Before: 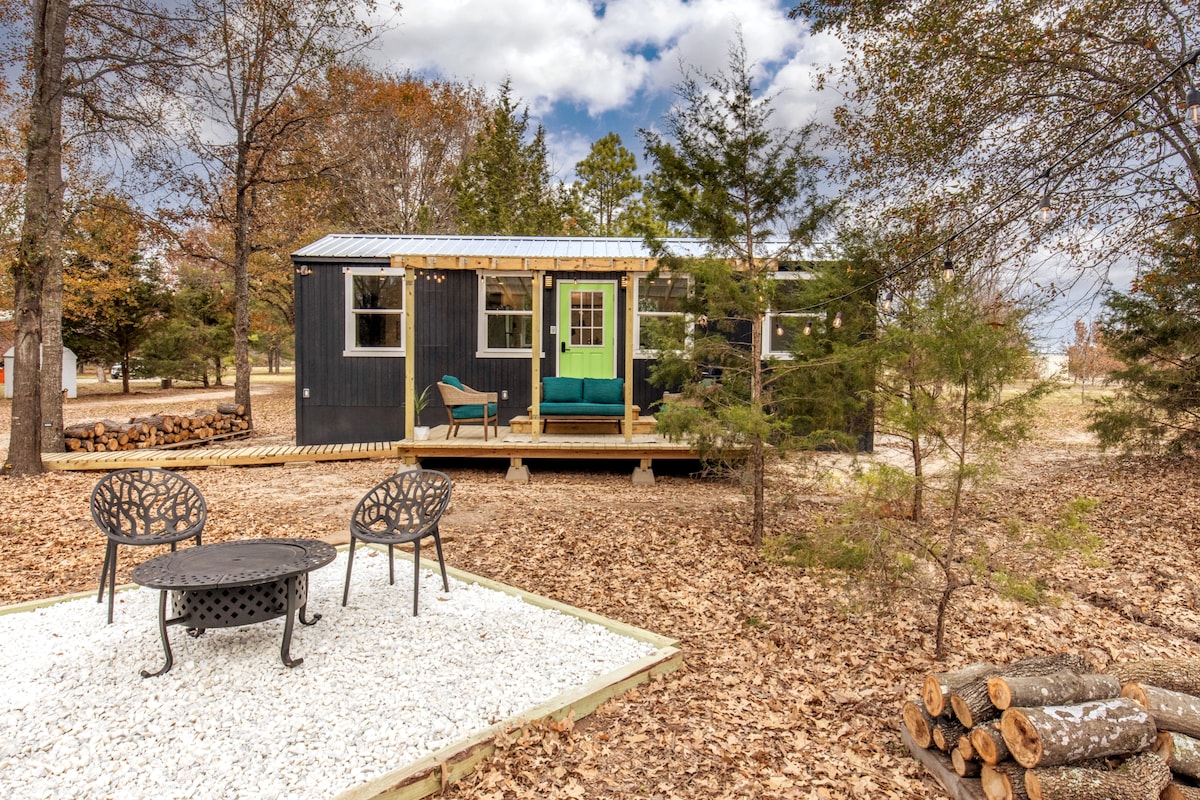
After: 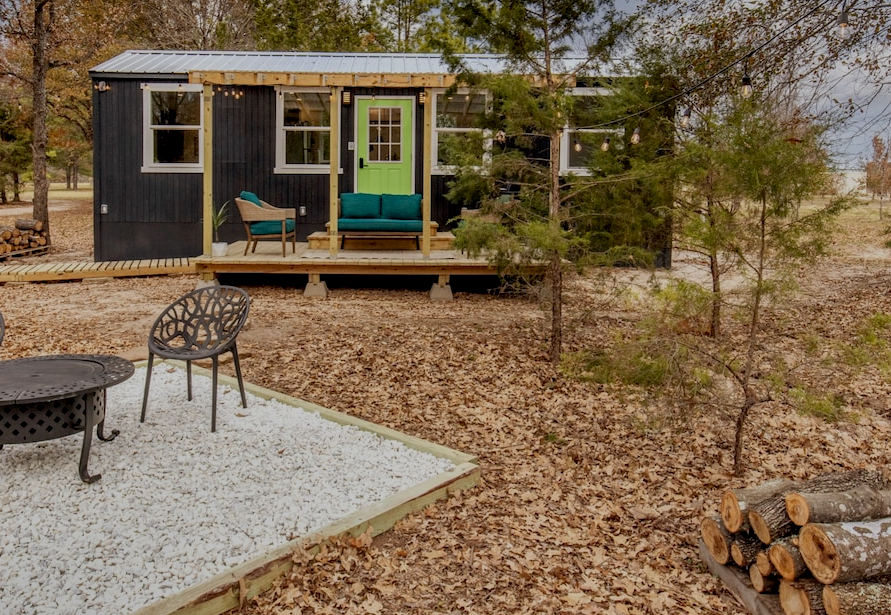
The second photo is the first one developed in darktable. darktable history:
crop: left 16.836%, top 23.099%, right 8.835%
tone equalizer: edges refinement/feathering 500, mask exposure compensation -1.57 EV, preserve details no
exposure: black level correction 0.009, exposure -0.654 EV, compensate highlight preservation false
shadows and highlights: white point adjustment -3.54, highlights -63.42, soften with gaussian
